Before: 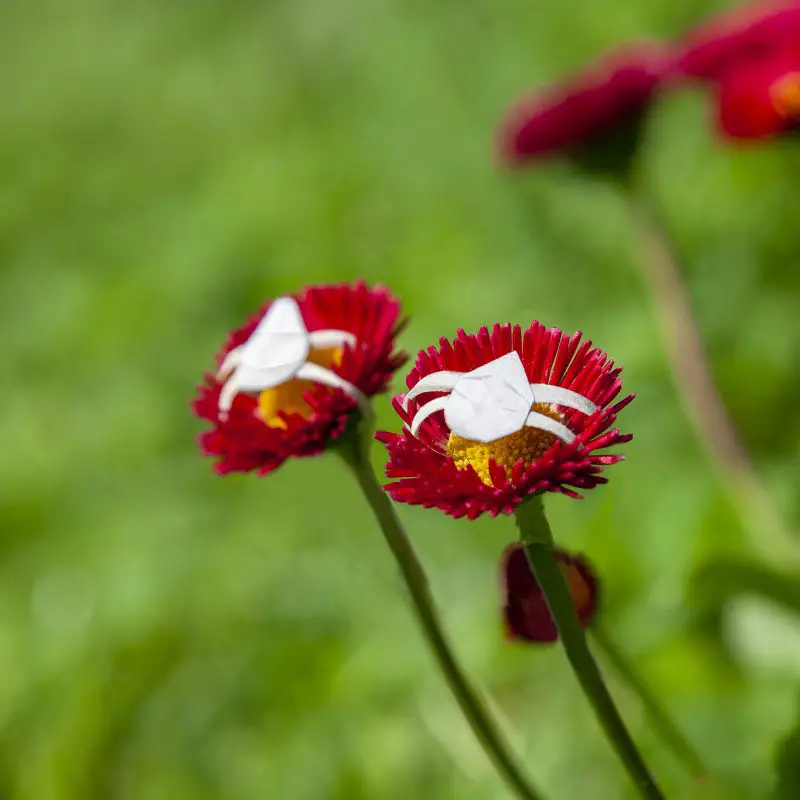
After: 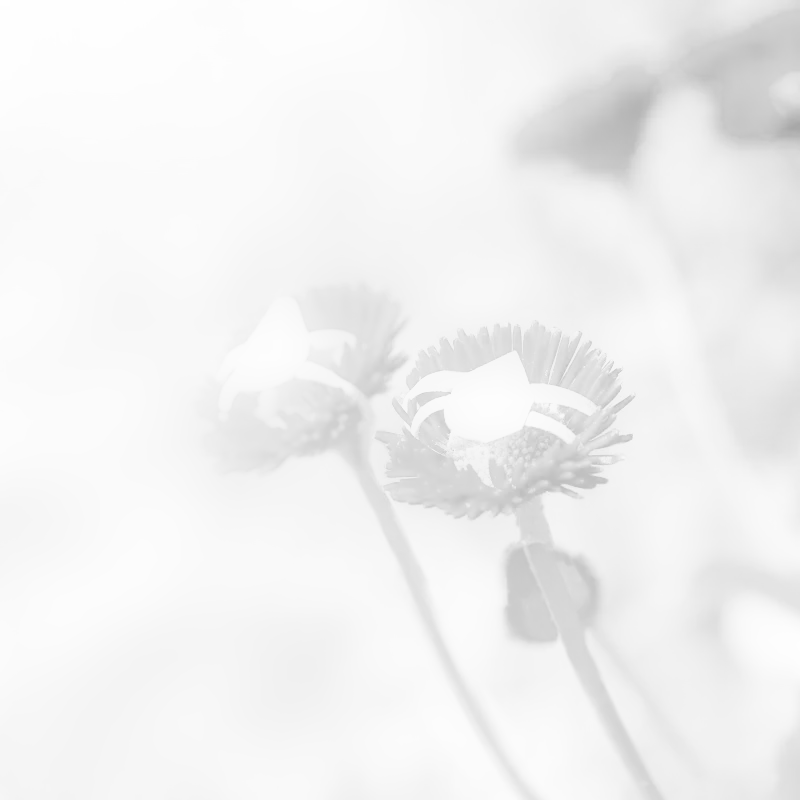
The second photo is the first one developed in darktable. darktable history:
base curve: curves: ch0 [(0, 0.003) (0.001, 0.002) (0.006, 0.004) (0.02, 0.022) (0.048, 0.086) (0.094, 0.234) (0.162, 0.431) (0.258, 0.629) (0.385, 0.8) (0.548, 0.918) (0.751, 0.988) (1, 1)], preserve colors none
monochrome: on, module defaults
exposure: black level correction -0.002, exposure 0.54 EV, compensate highlight preservation false
bloom: size 38%, threshold 95%, strength 30%
